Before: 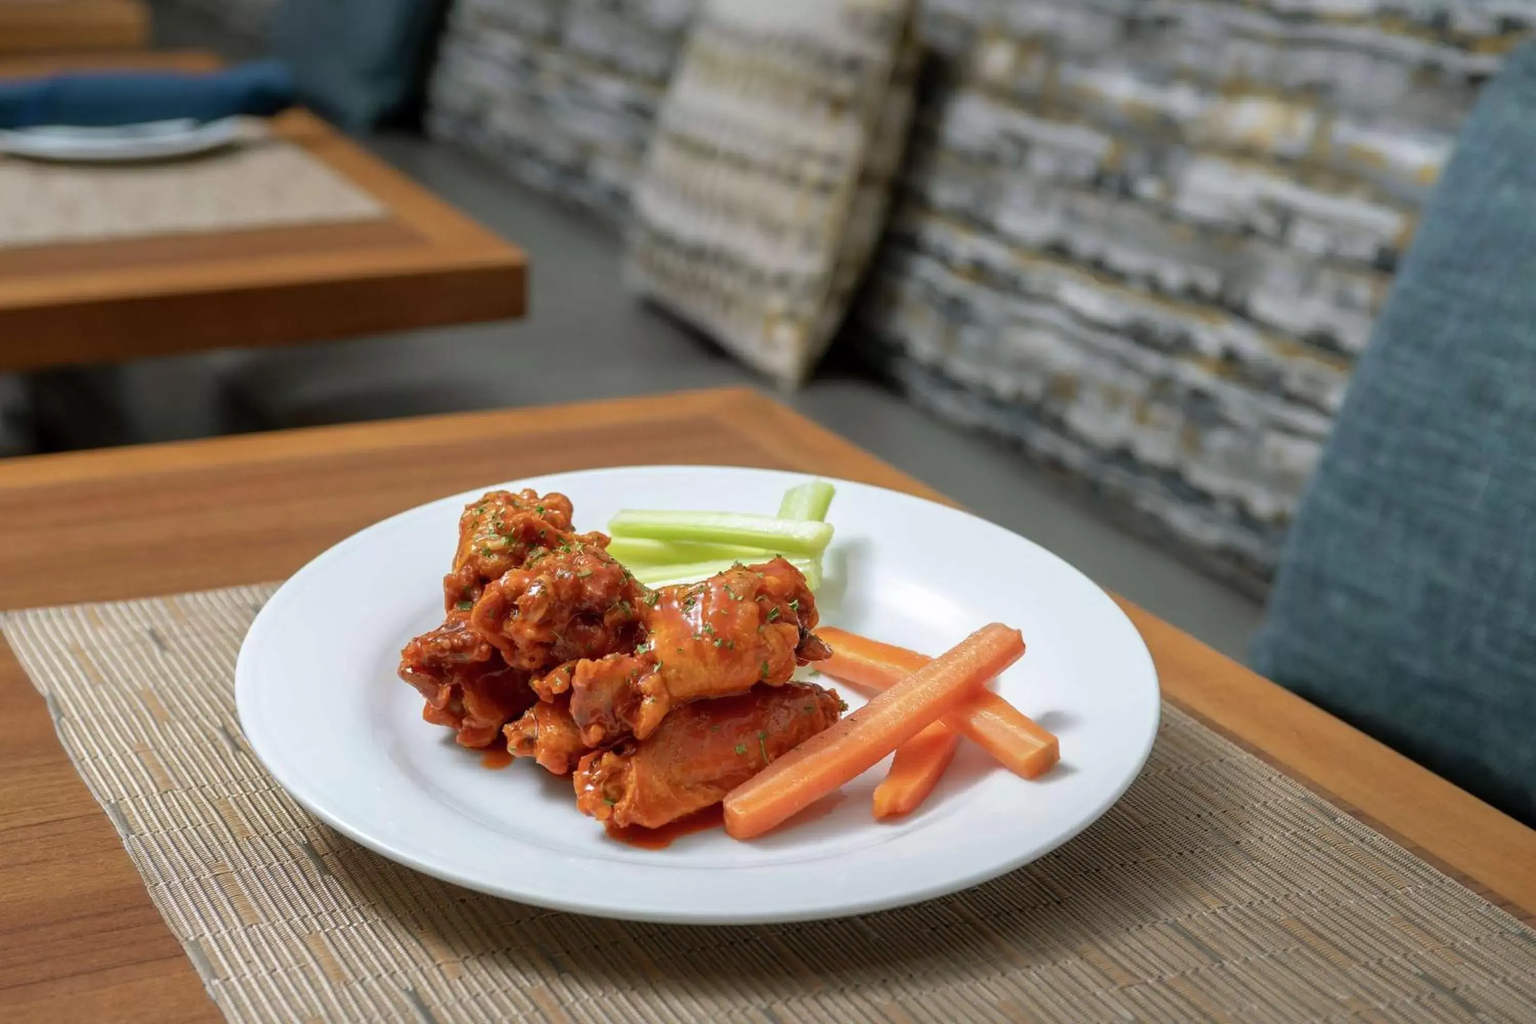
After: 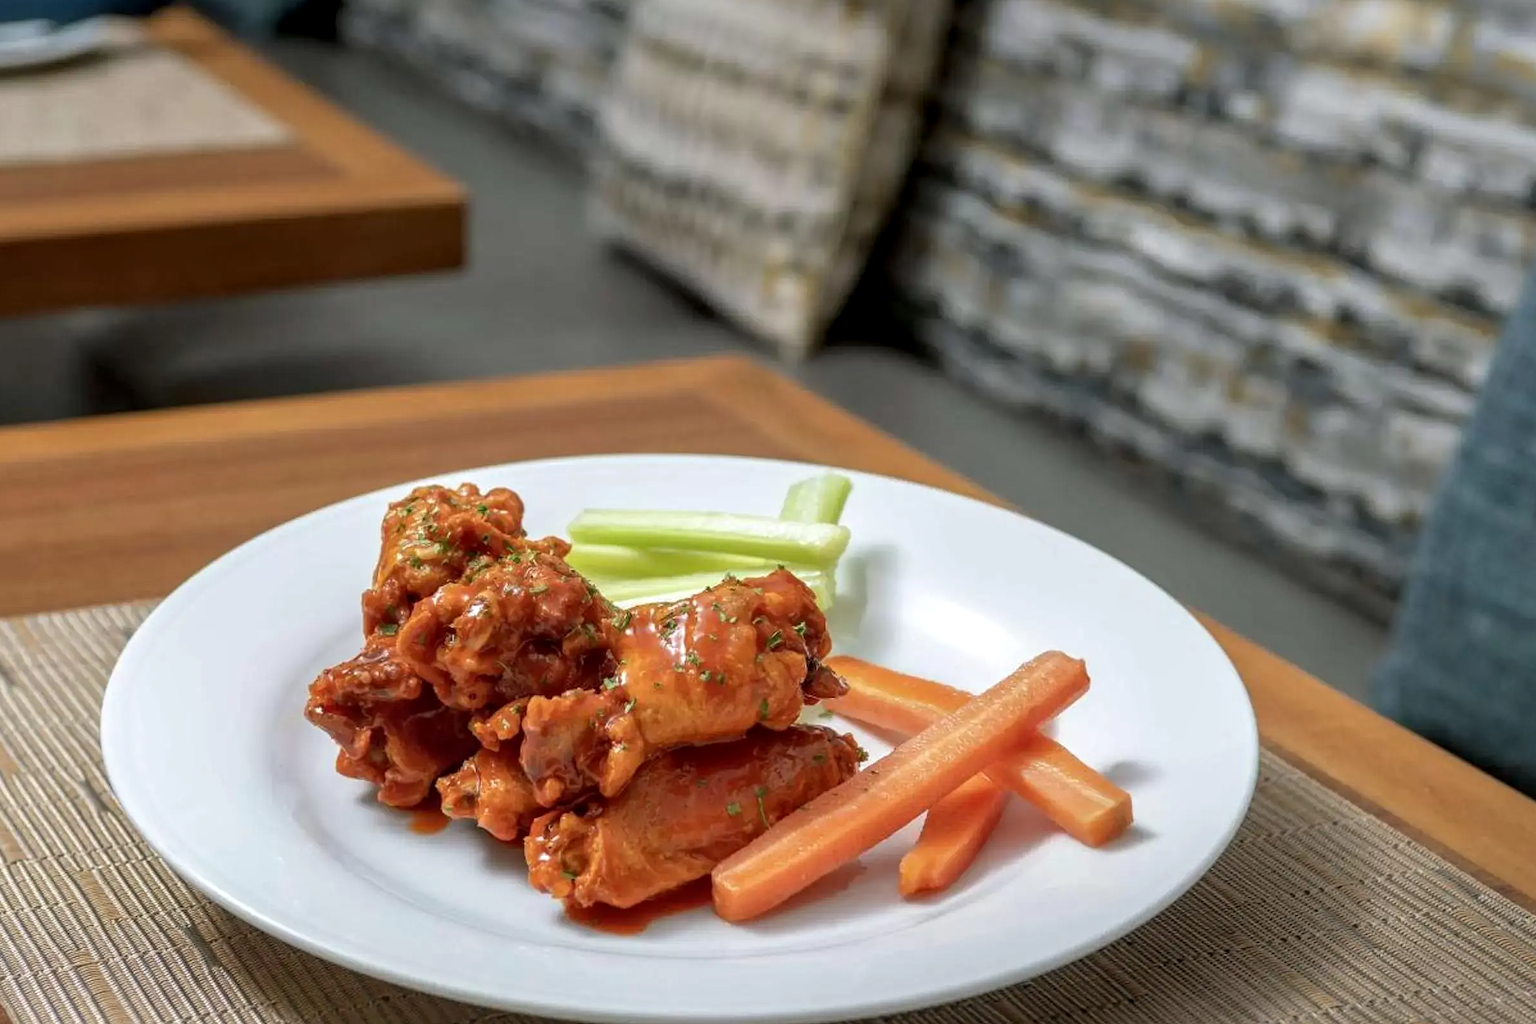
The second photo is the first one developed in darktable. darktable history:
crop and rotate: left 10.071%, top 10.071%, right 10.02%, bottom 10.02%
local contrast: on, module defaults
